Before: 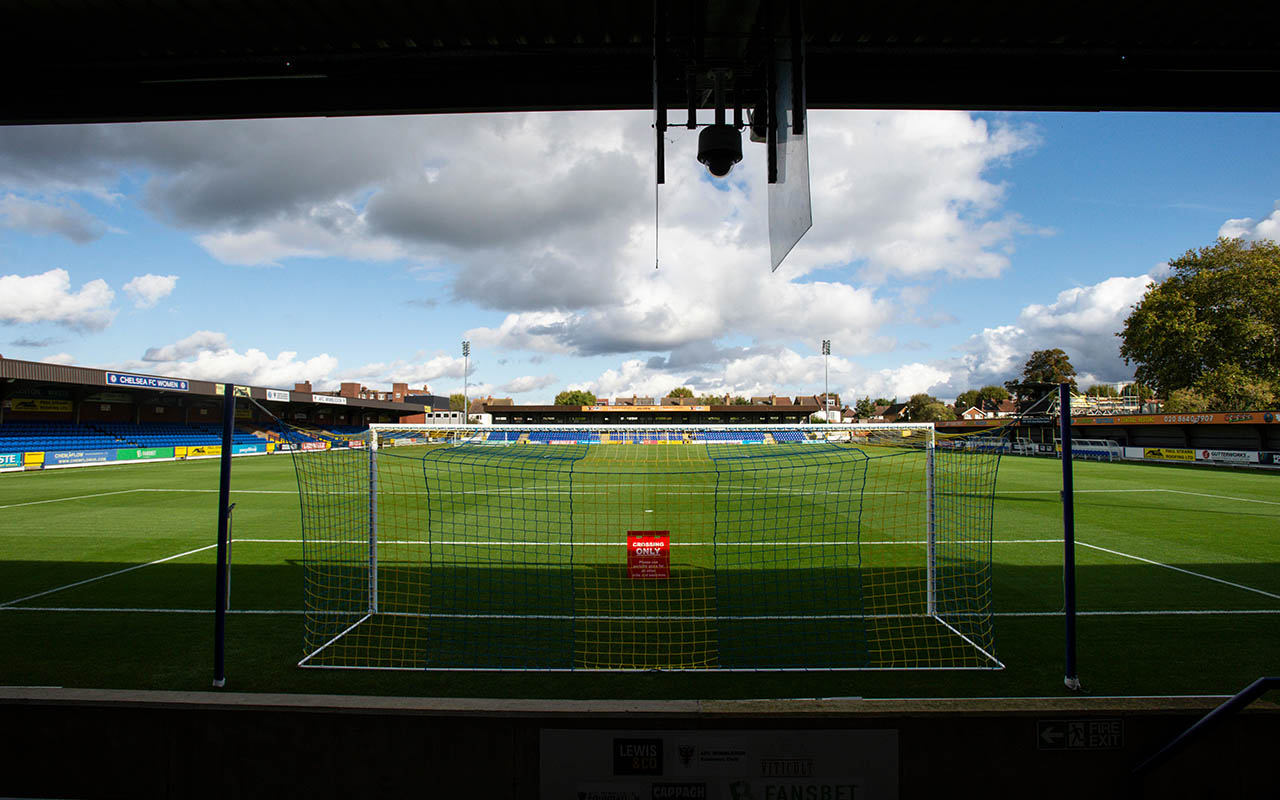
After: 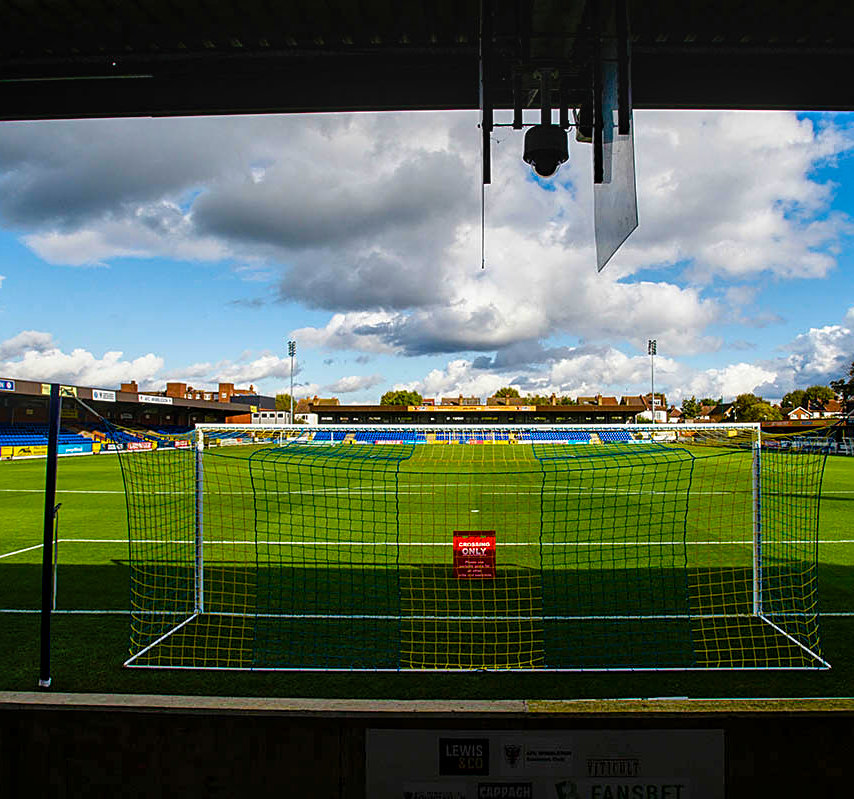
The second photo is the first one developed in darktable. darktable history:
local contrast: on, module defaults
sharpen: on, module defaults
crop and rotate: left 13.6%, right 19.638%
shadows and highlights: shadows 43.59, white point adjustment -1.28, soften with gaussian
color balance rgb: perceptual saturation grading › global saturation 20%, perceptual saturation grading › highlights -25.671%, perceptual saturation grading › shadows 50.202%, global vibrance 50.656%
